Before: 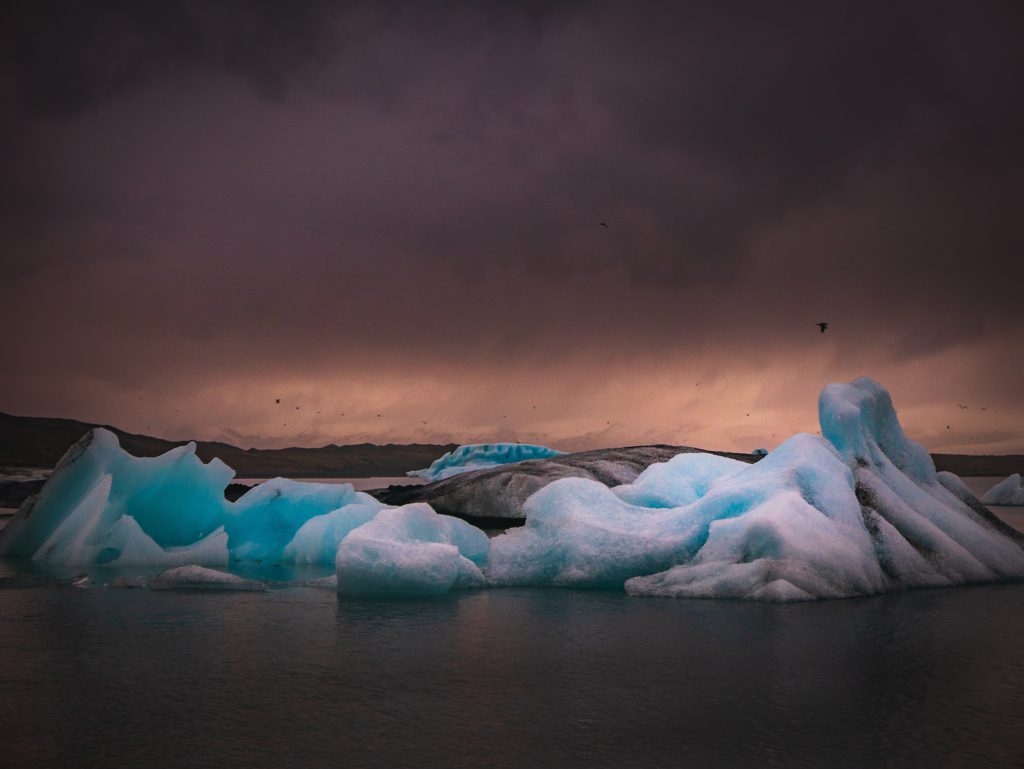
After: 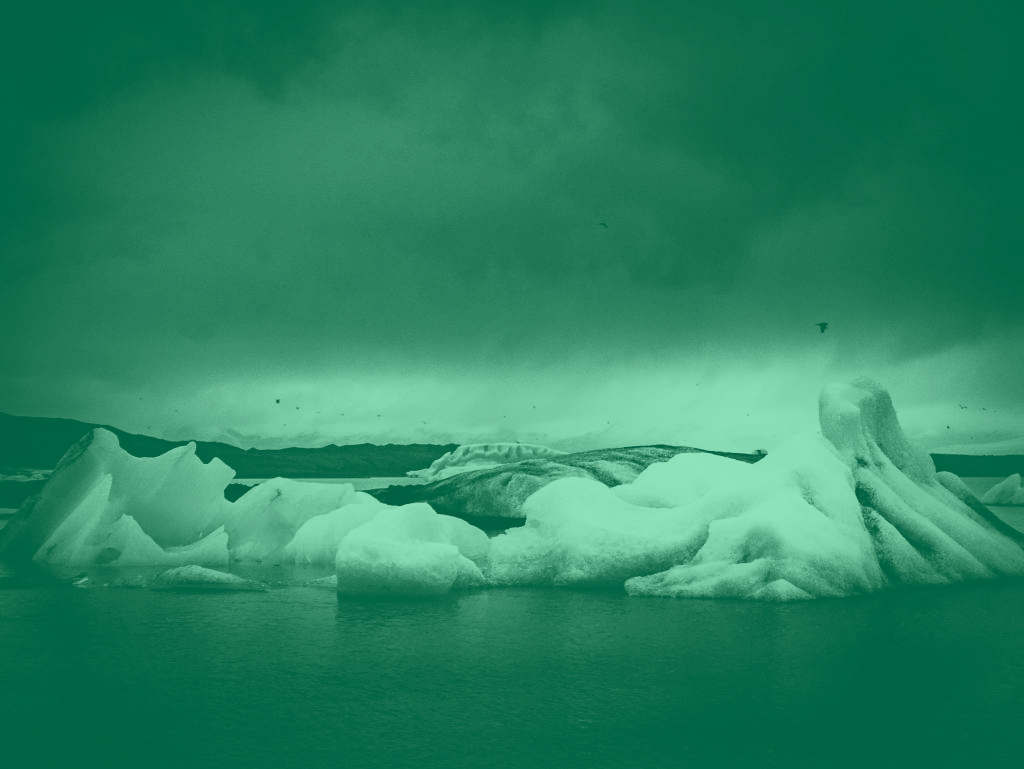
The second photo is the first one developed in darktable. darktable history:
color balance: mode lift, gamma, gain (sRGB)
contrast brightness saturation: saturation -0.05
colorize: hue 147.6°, saturation 65%, lightness 21.64%
rgb curve: curves: ch0 [(0, 0) (0.21, 0.15) (0.24, 0.21) (0.5, 0.75) (0.75, 0.96) (0.89, 0.99) (1, 1)]; ch1 [(0, 0.02) (0.21, 0.13) (0.25, 0.2) (0.5, 0.67) (0.75, 0.9) (0.89, 0.97) (1, 1)]; ch2 [(0, 0.02) (0.21, 0.13) (0.25, 0.2) (0.5, 0.67) (0.75, 0.9) (0.89, 0.97) (1, 1)], compensate middle gray true
